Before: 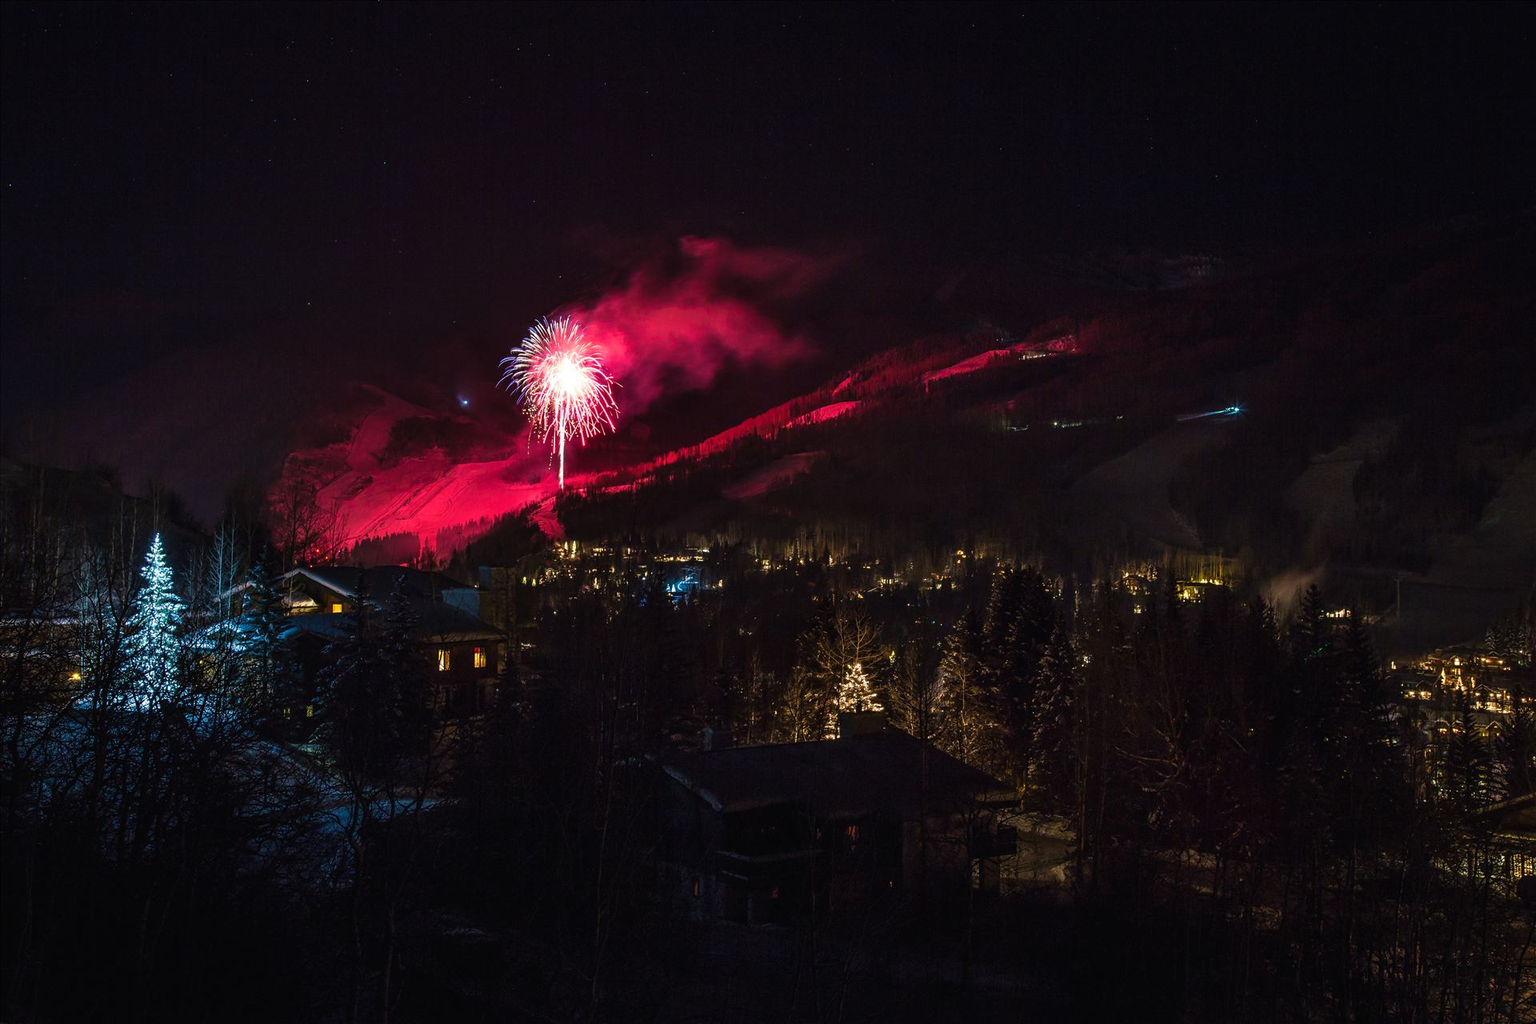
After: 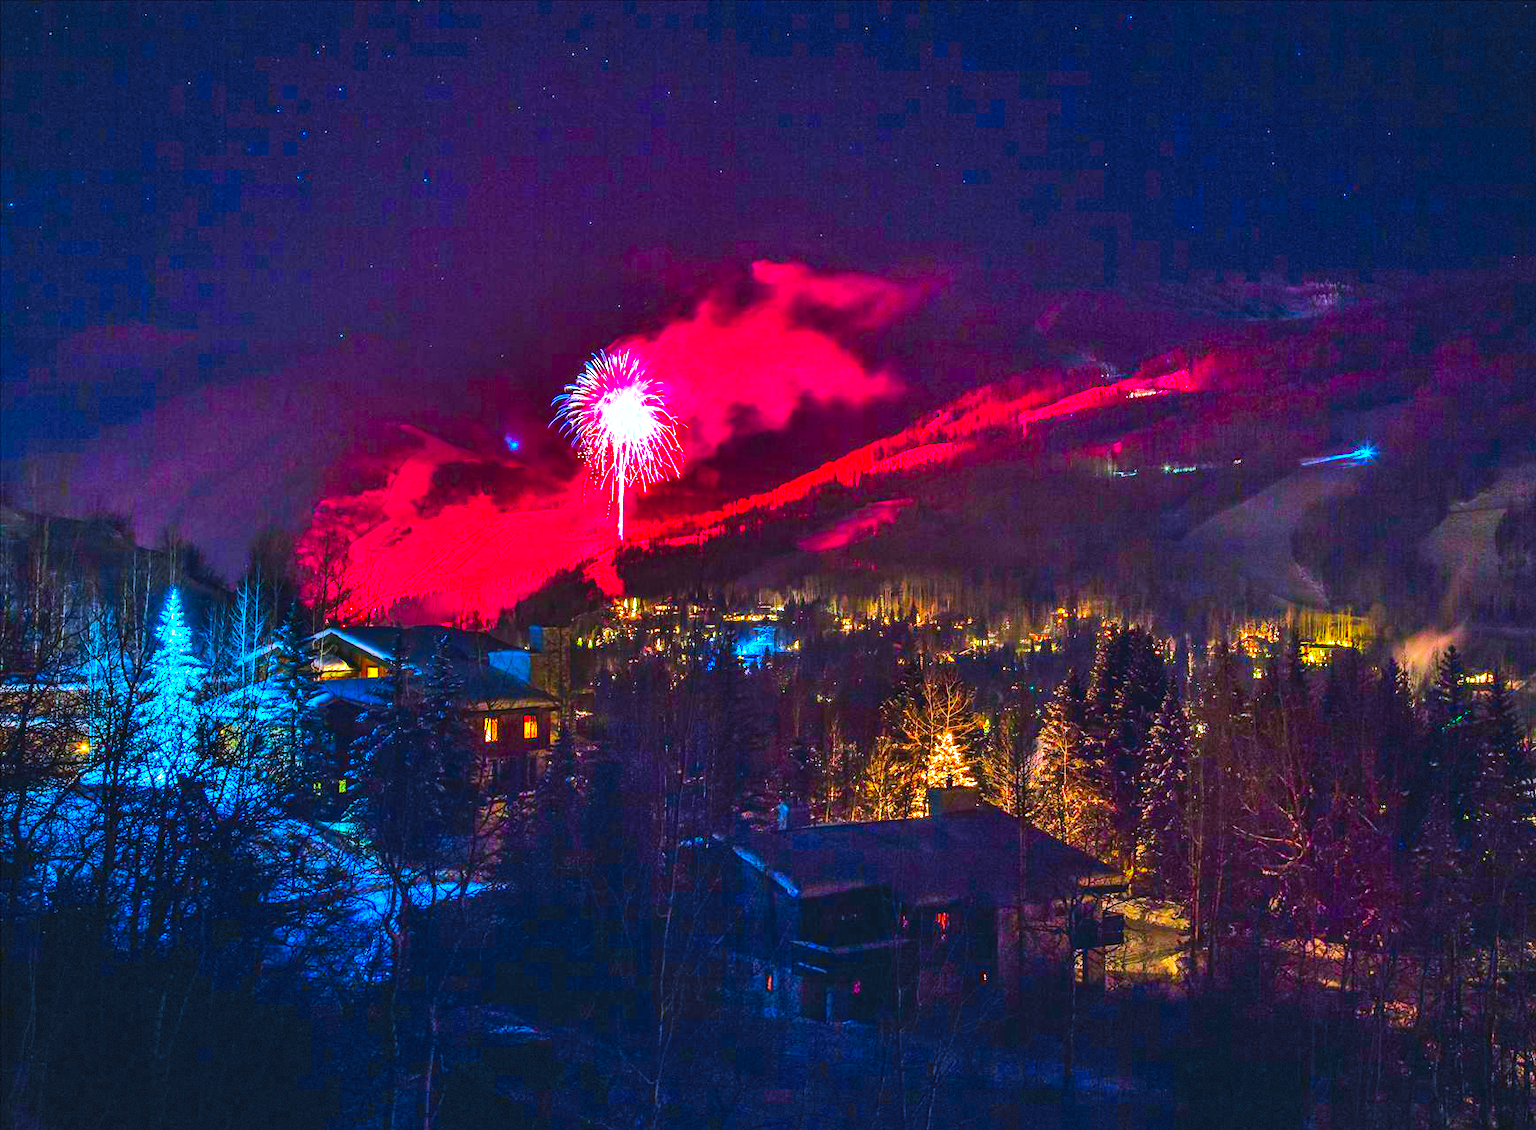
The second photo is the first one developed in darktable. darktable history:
exposure: black level correction 0, exposure 0.9 EV, compensate highlight preservation false
crop: right 9.509%, bottom 0.031%
color correction: highlights a* 1.59, highlights b* -1.7, saturation 2.48
vignetting: fall-off start 85%, fall-off radius 80%, brightness -0.182, saturation -0.3, width/height ratio 1.219, dithering 8-bit output, unbound false
color calibration: illuminant Planckian (black body), x 0.378, y 0.375, temperature 4065 K
shadows and highlights: shadows 60, soften with gaussian
